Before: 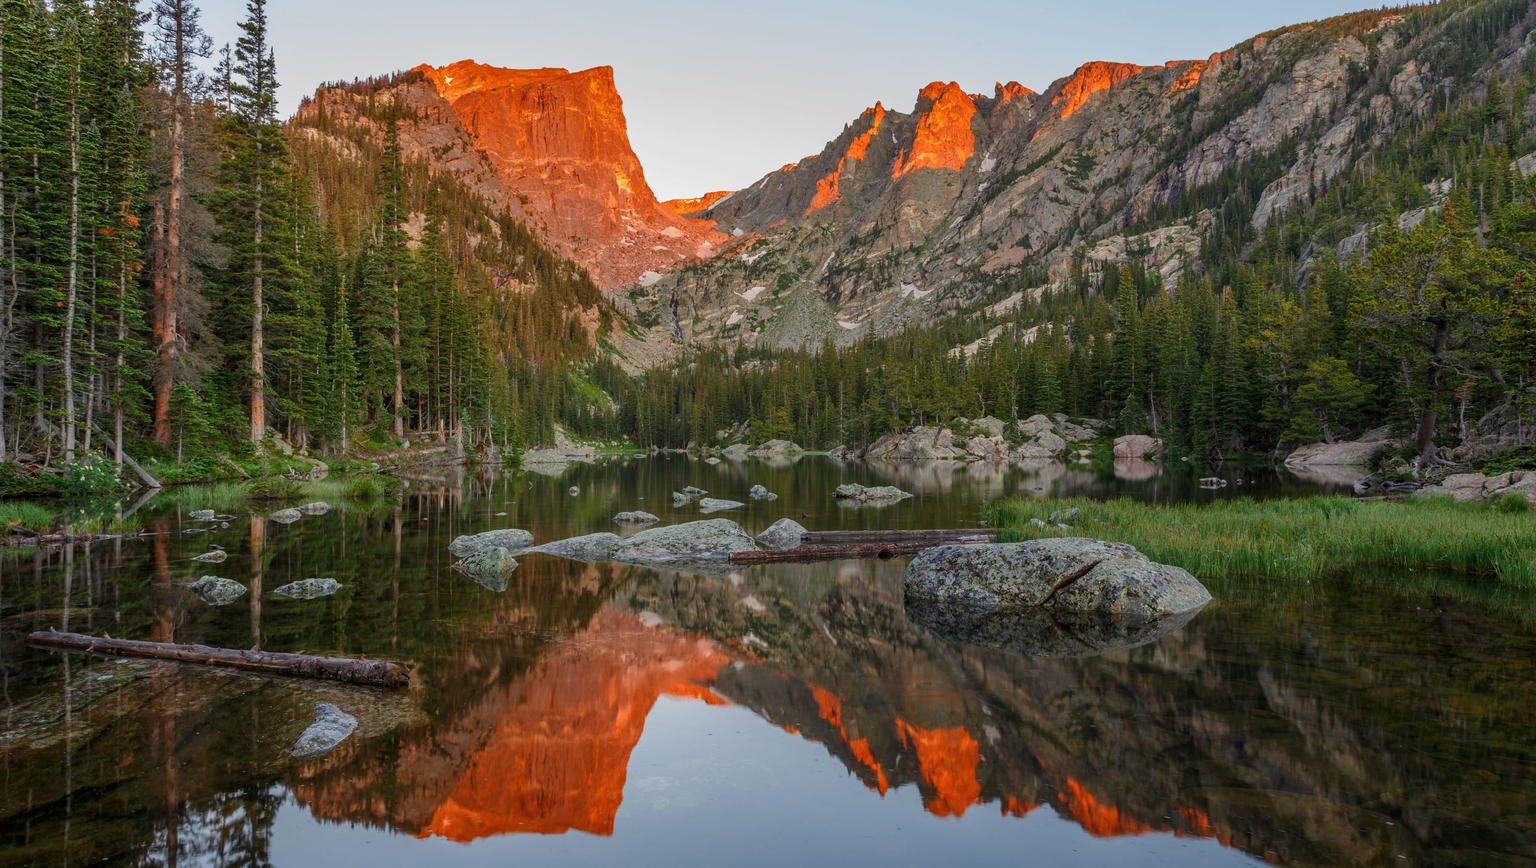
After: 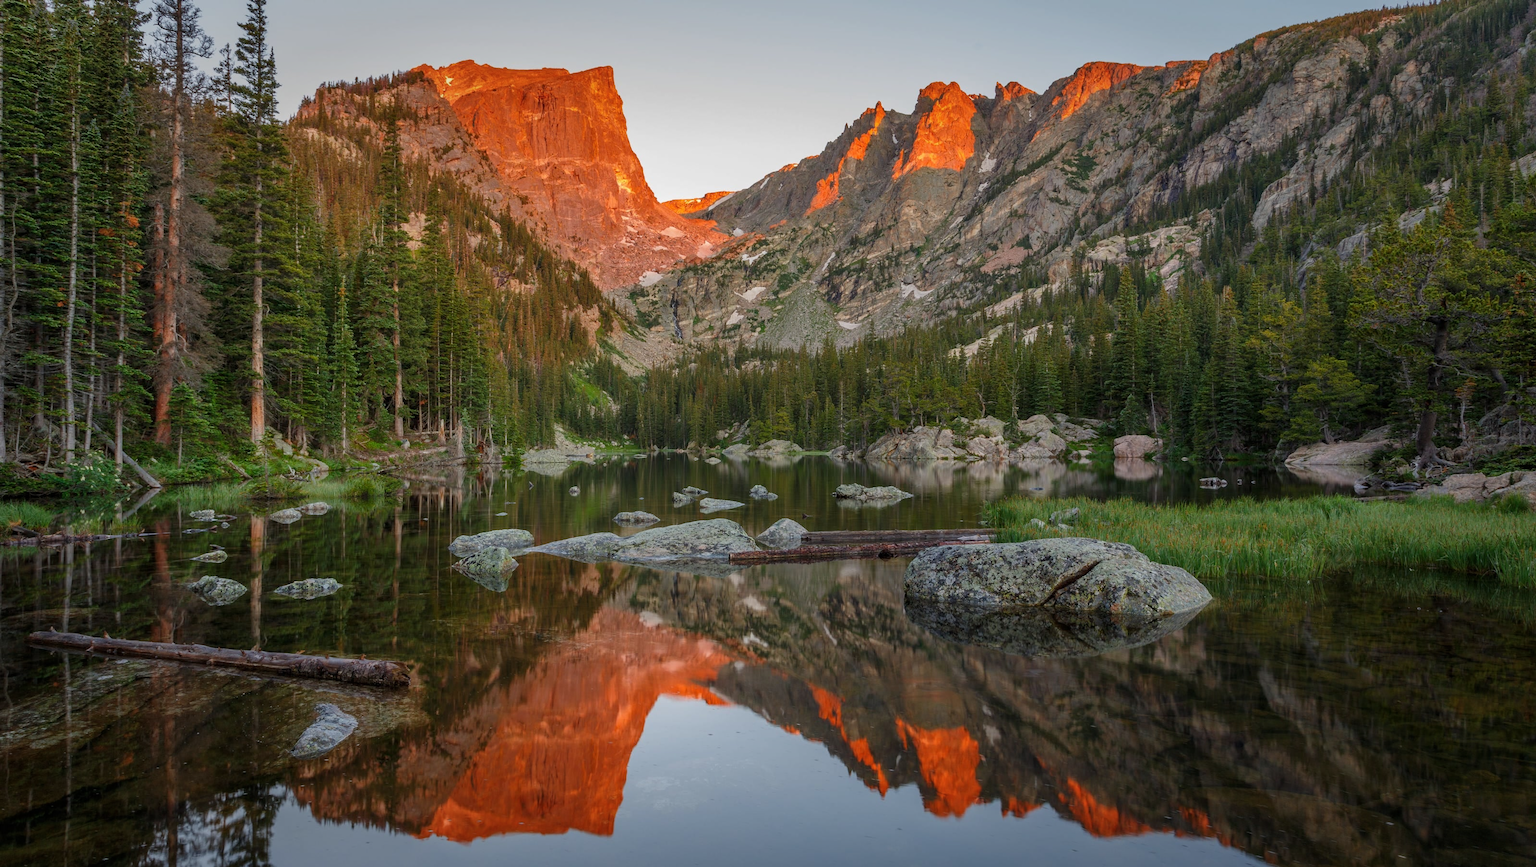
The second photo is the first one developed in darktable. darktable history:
vignetting: fall-off start 66.32%, fall-off radius 39.63%, brightness -0.301, saturation -0.045, automatic ratio true, width/height ratio 0.663
